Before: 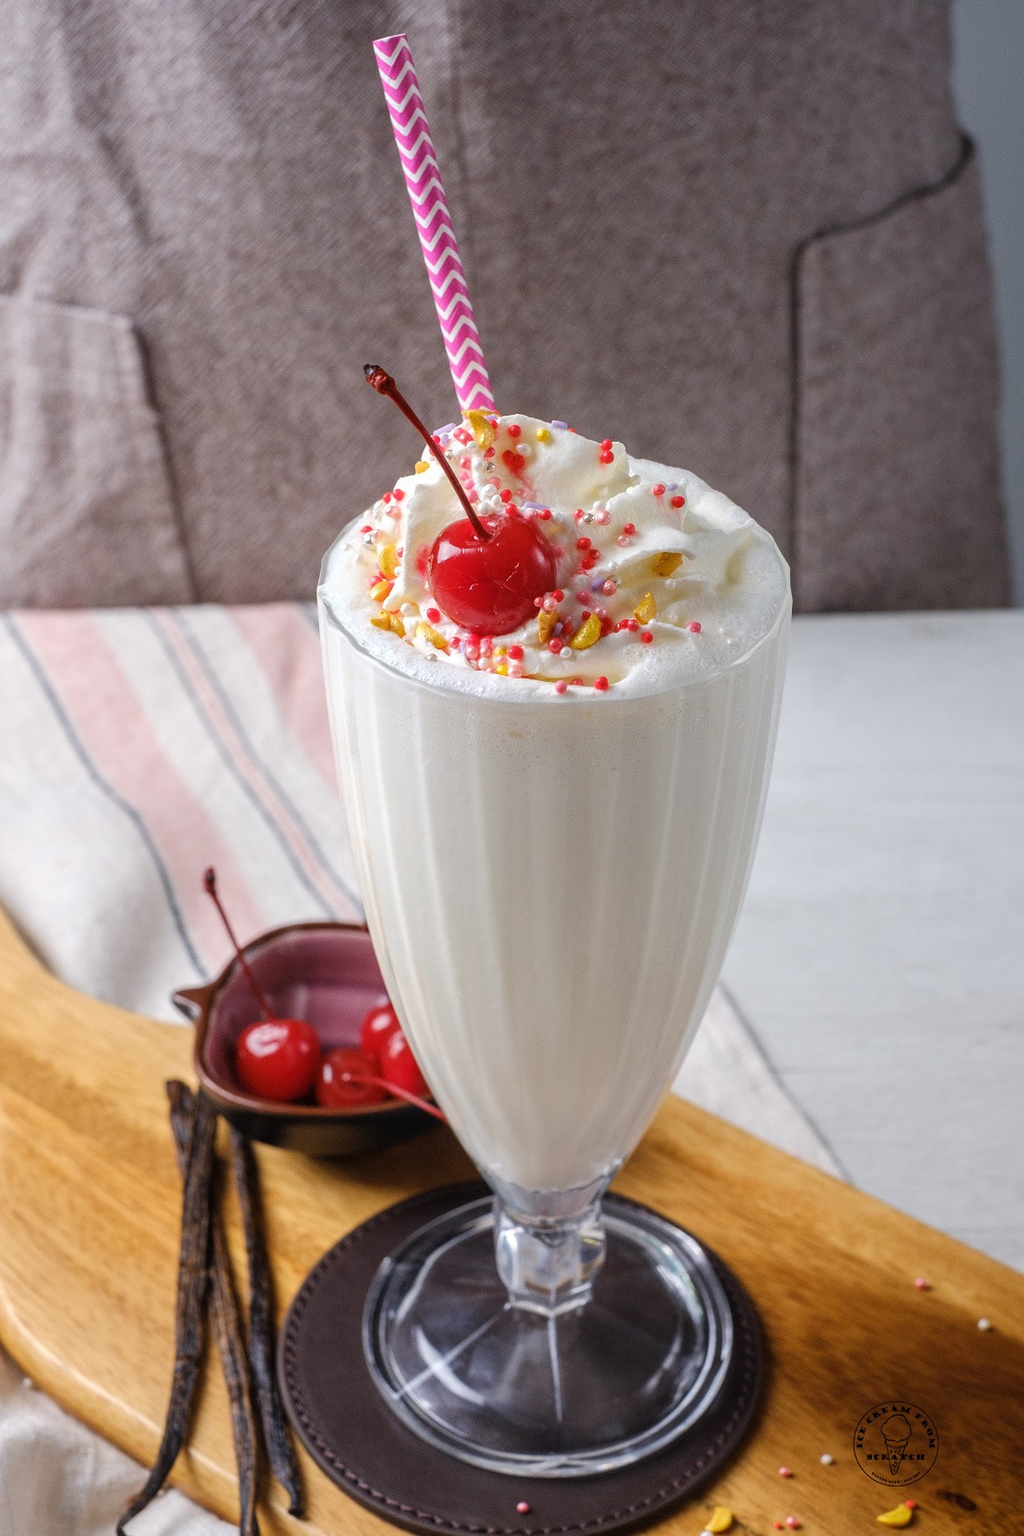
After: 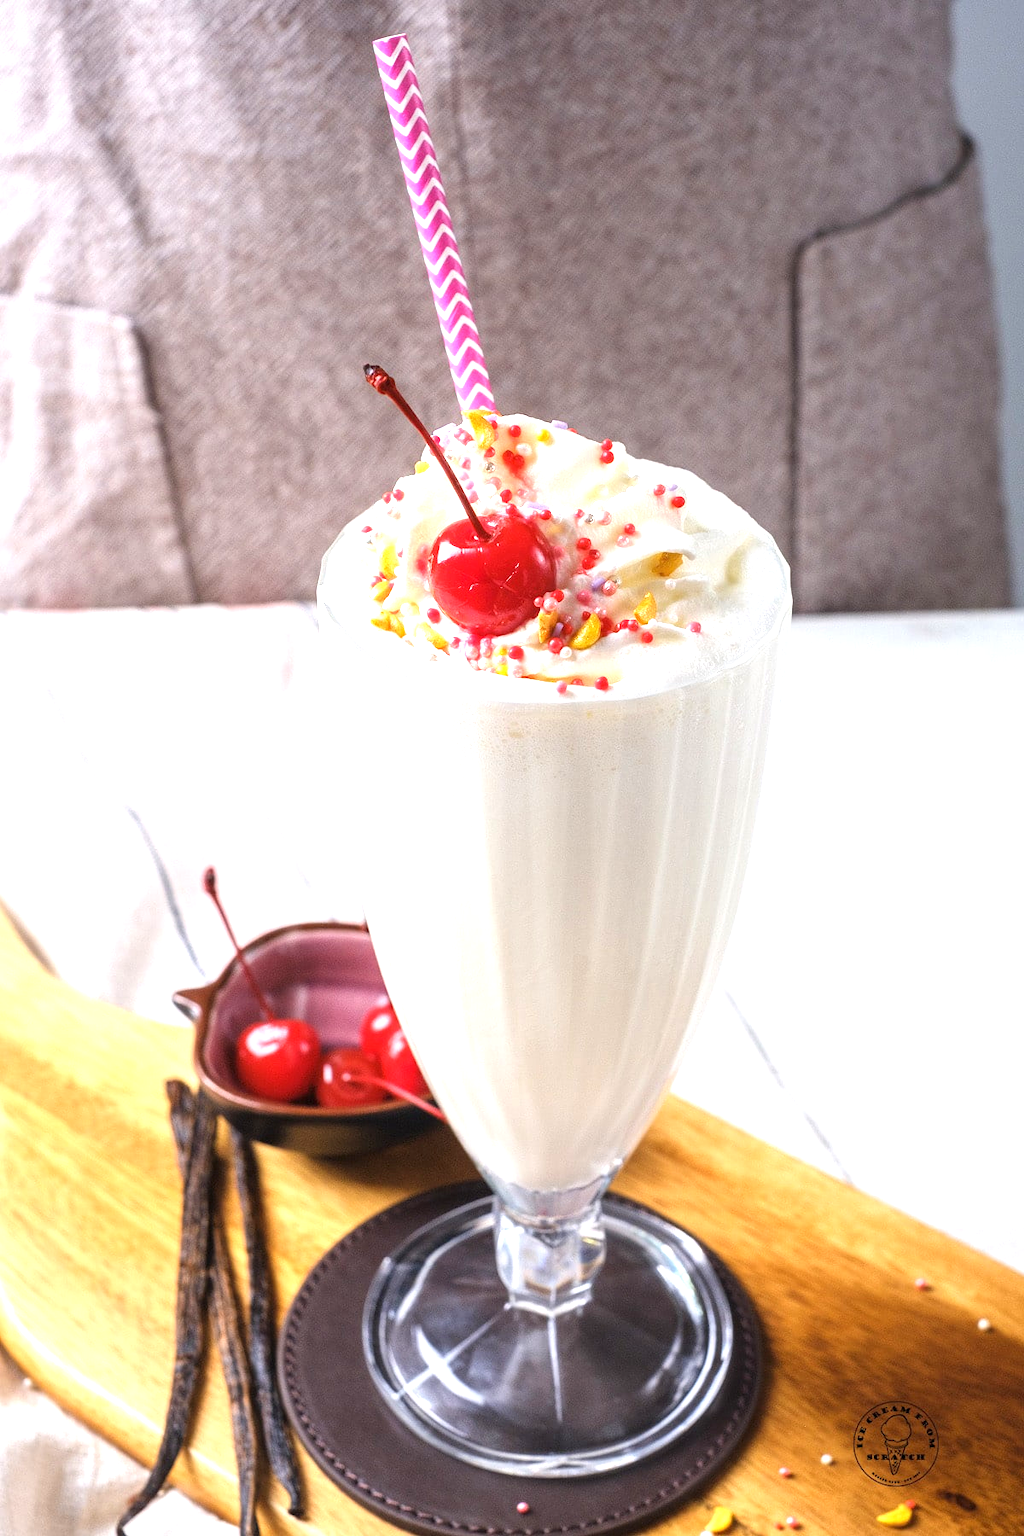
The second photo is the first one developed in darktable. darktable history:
exposure: black level correction 0, exposure 1.177 EV, compensate highlight preservation false
